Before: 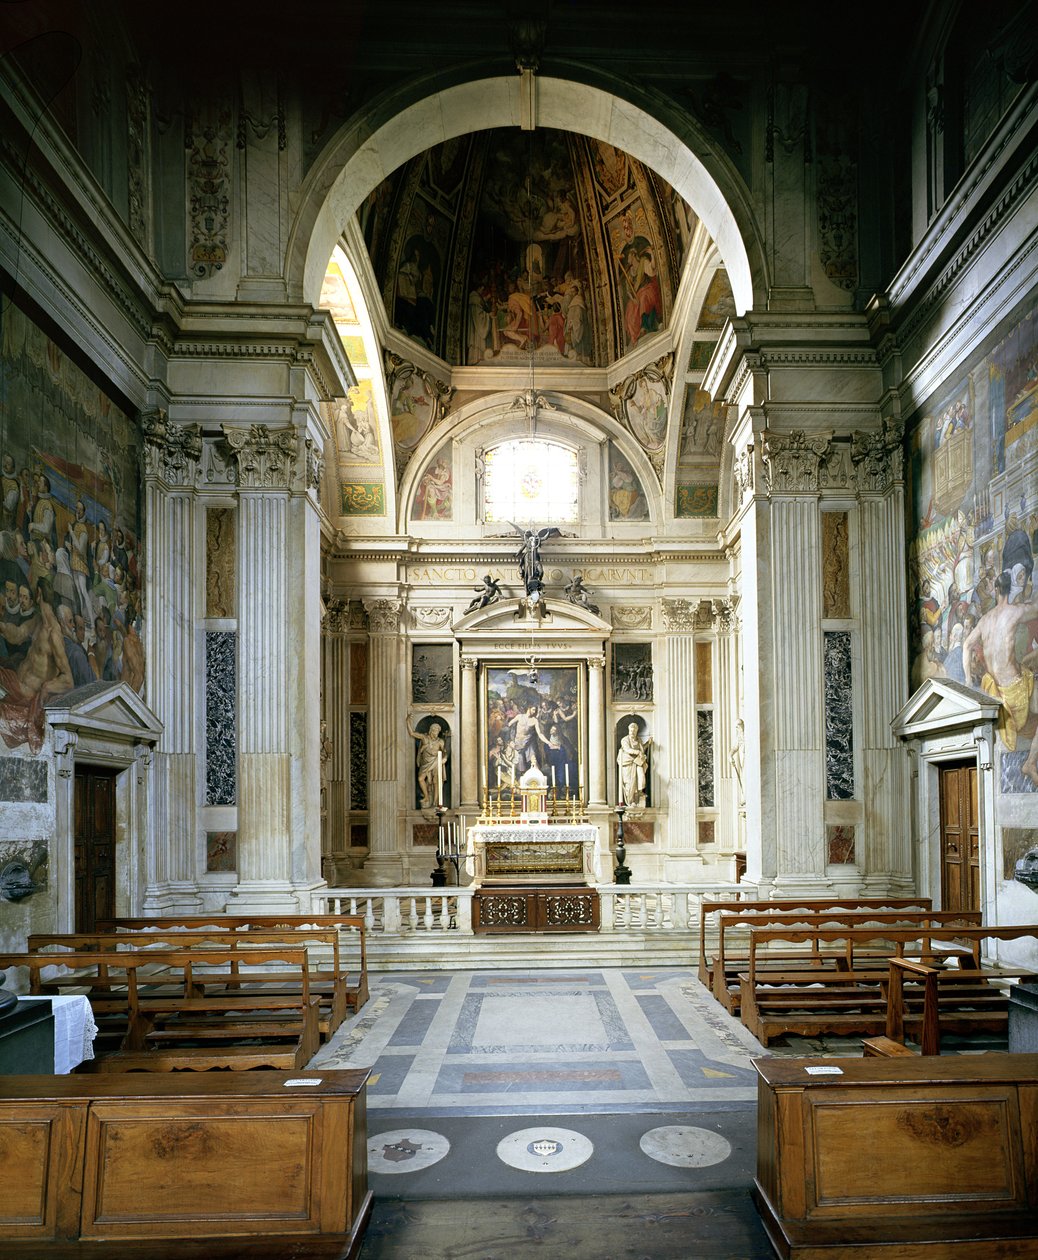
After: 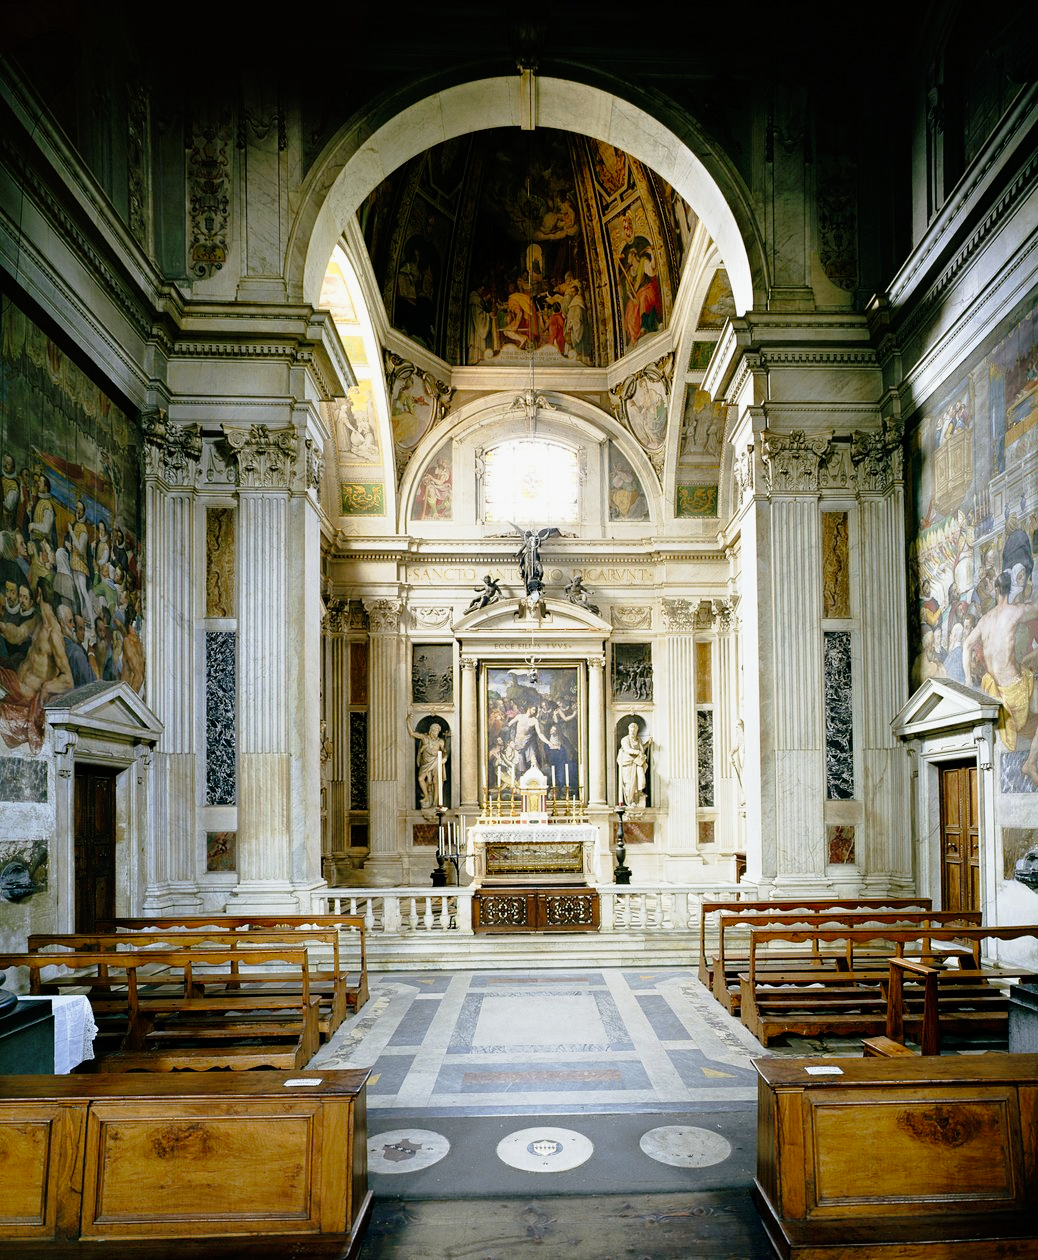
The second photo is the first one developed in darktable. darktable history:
tone curve: curves: ch0 [(0, 0) (0.088, 0.042) (0.208, 0.176) (0.257, 0.267) (0.406, 0.483) (0.489, 0.556) (0.667, 0.73) (0.793, 0.851) (0.994, 0.974)]; ch1 [(0, 0) (0.161, 0.092) (0.35, 0.33) (0.392, 0.392) (0.457, 0.467) (0.505, 0.497) (0.537, 0.518) (0.553, 0.53) (0.58, 0.567) (0.739, 0.697) (1, 1)]; ch2 [(0, 0) (0.346, 0.362) (0.448, 0.419) (0.502, 0.499) (0.533, 0.517) (0.556, 0.533) (0.629, 0.619) (0.717, 0.678) (1, 1)], preserve colors none
